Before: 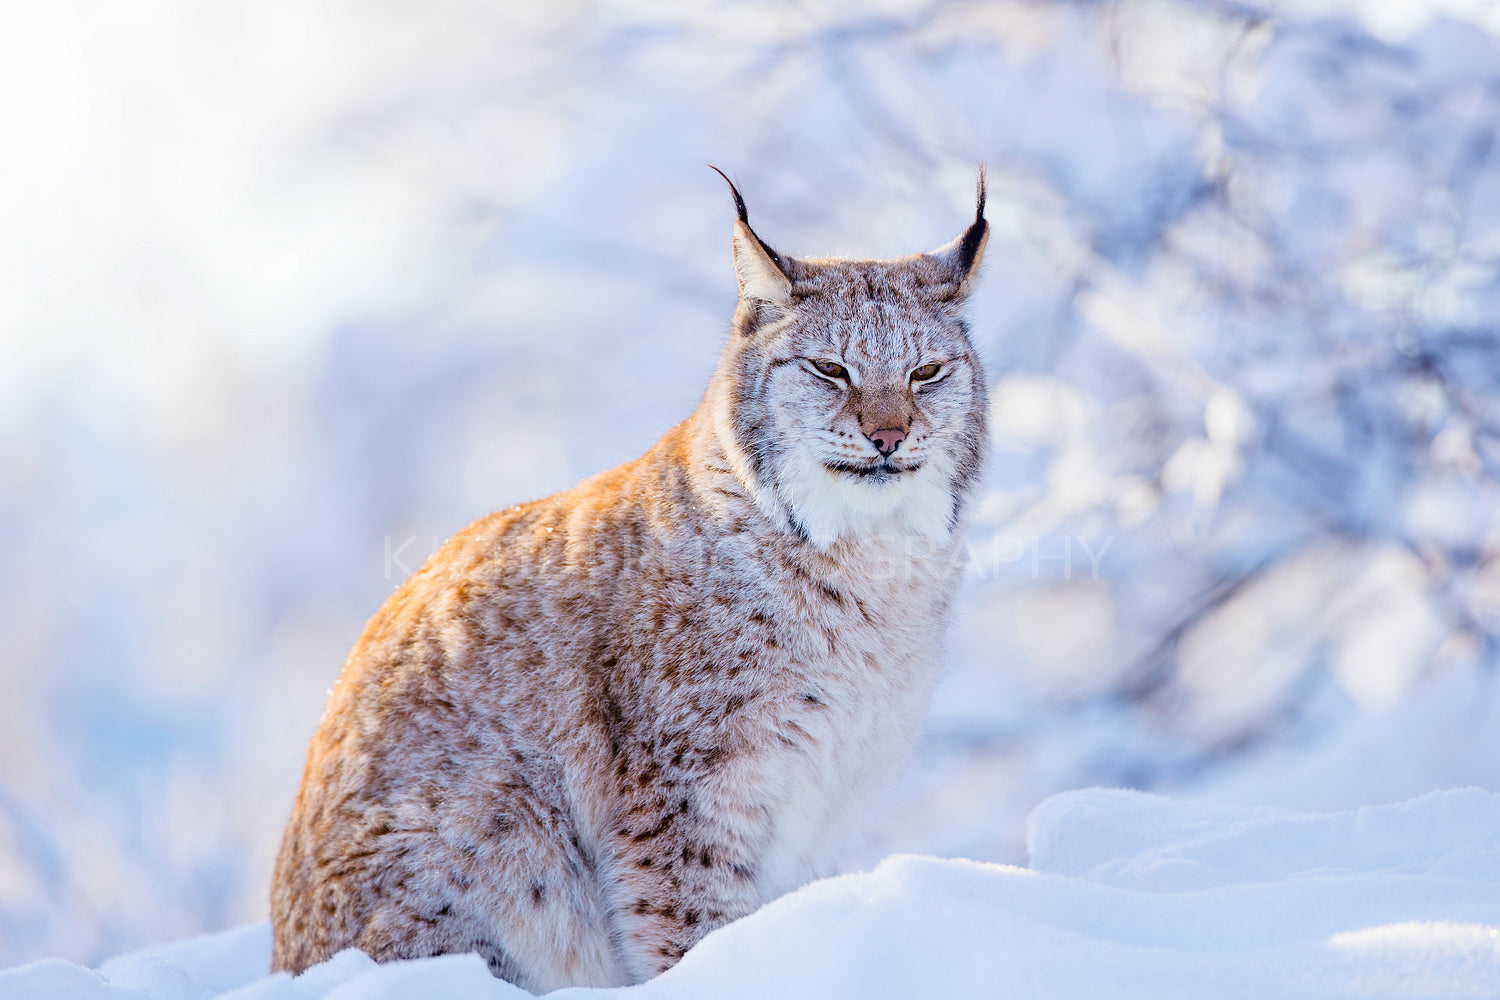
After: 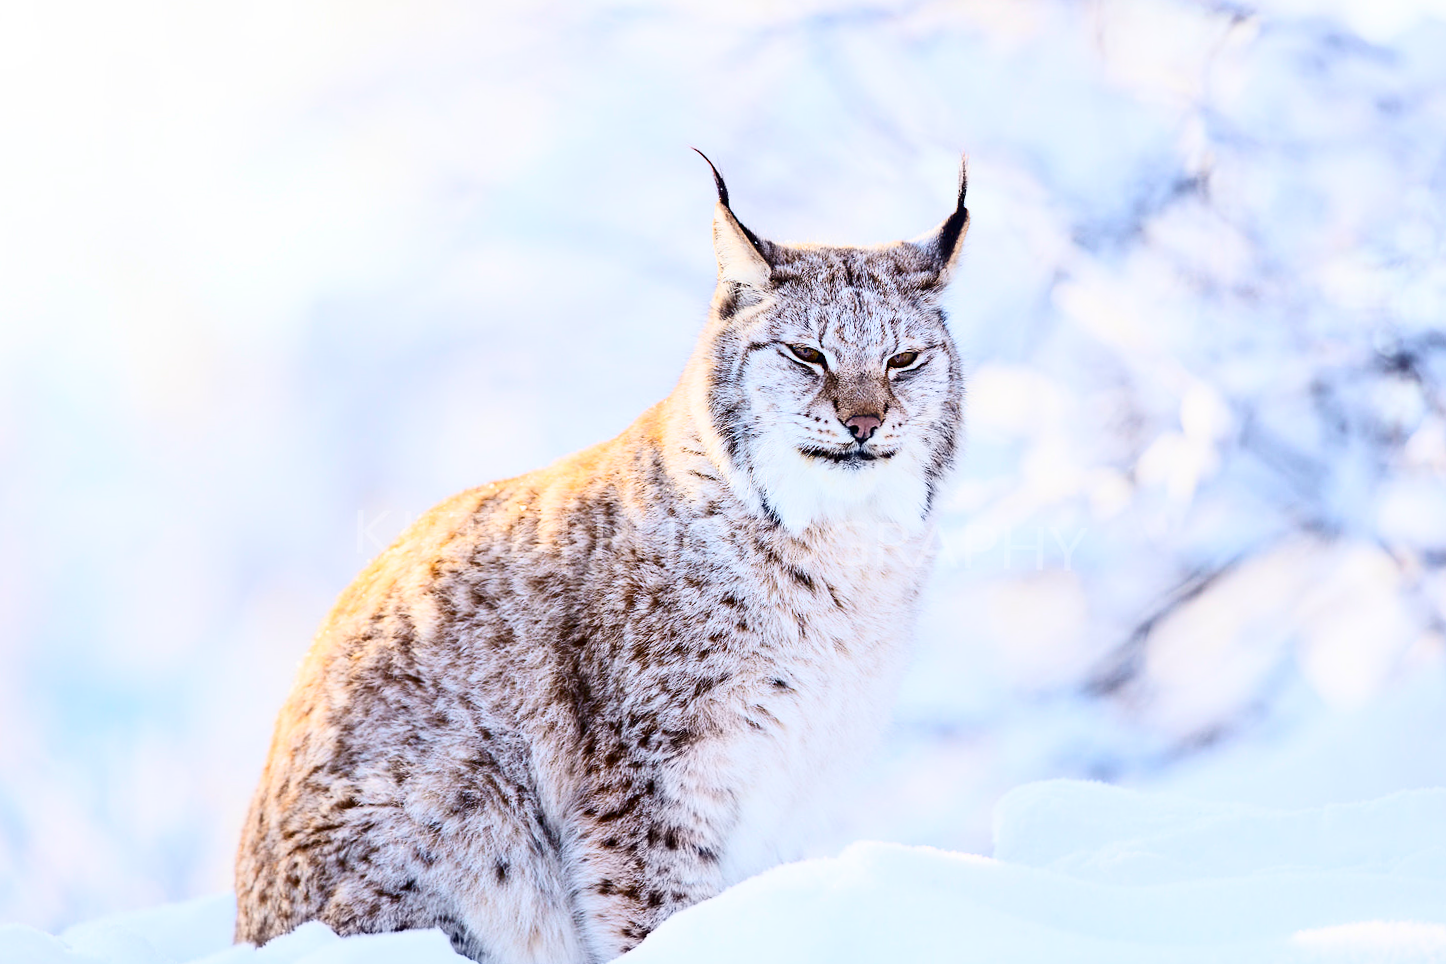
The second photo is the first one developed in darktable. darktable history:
crop and rotate: angle -1.42°
color correction: highlights b* -0.047, saturation 0.977
contrast brightness saturation: contrast 0.373, brightness 0.109
